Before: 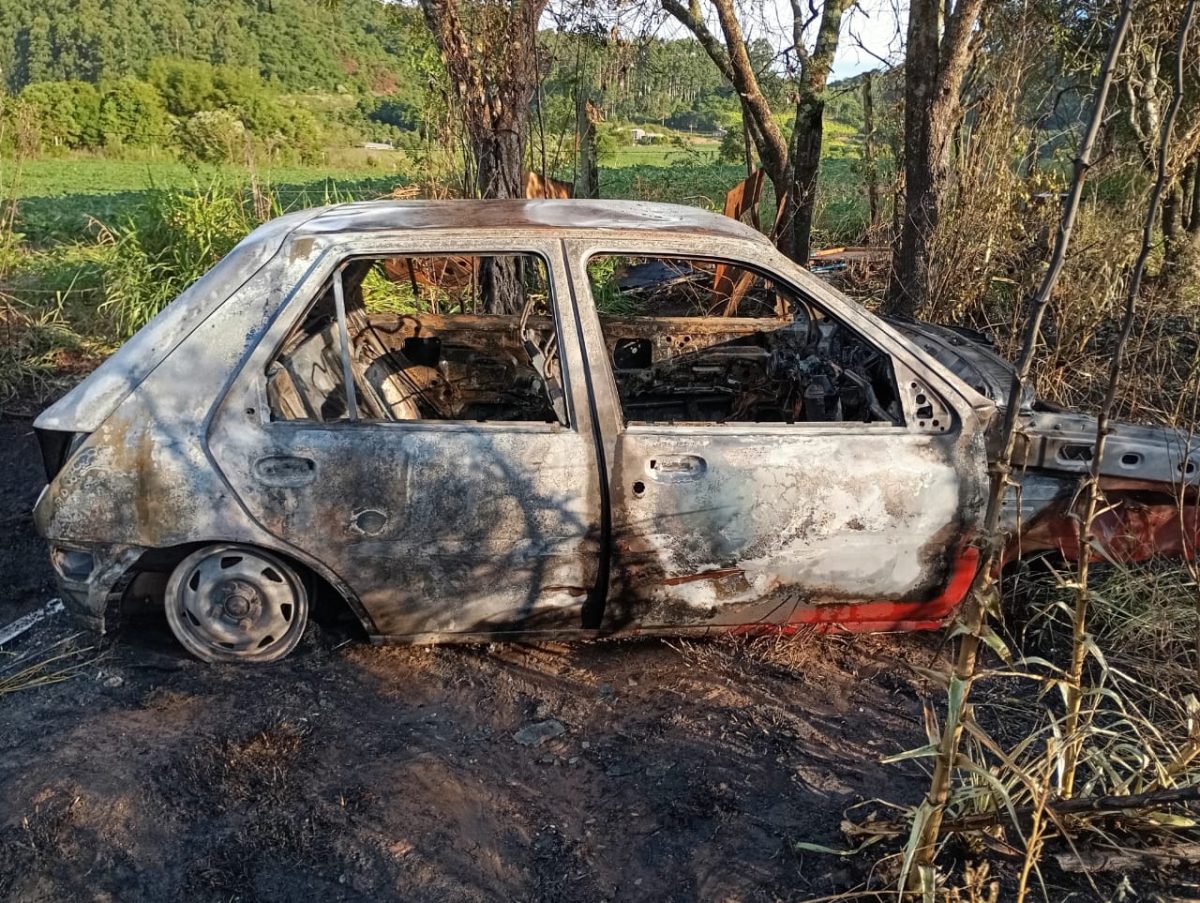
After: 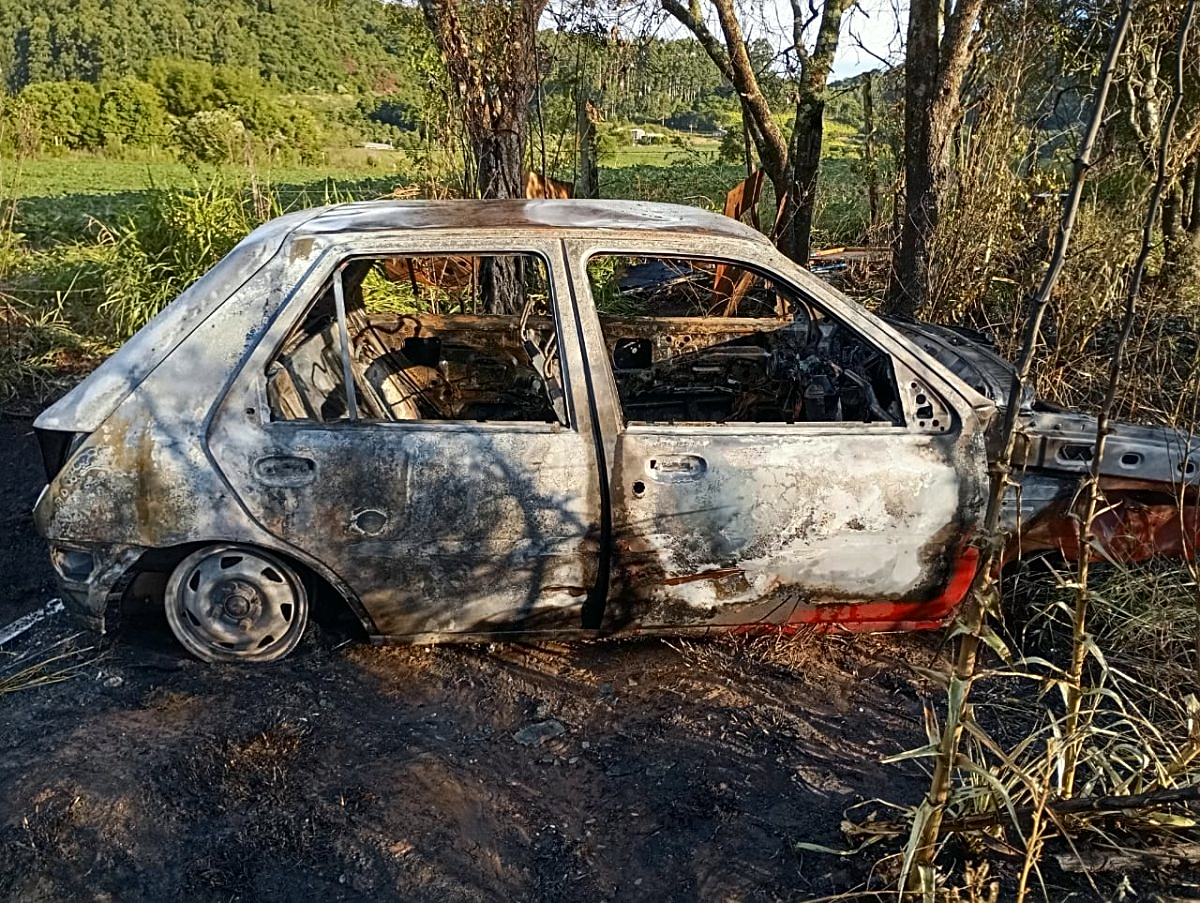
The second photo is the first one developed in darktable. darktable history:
sharpen: on, module defaults
tone curve: curves: ch0 [(0, 0) (0.227, 0.17) (0.766, 0.774) (1, 1)]; ch1 [(0, 0) (0.114, 0.127) (0.437, 0.452) (0.498, 0.495) (0.579, 0.576) (1, 1)]; ch2 [(0, 0) (0.233, 0.259) (0.493, 0.492) (0.568, 0.579) (1, 1)], color space Lab, independent channels, preserve colors none
